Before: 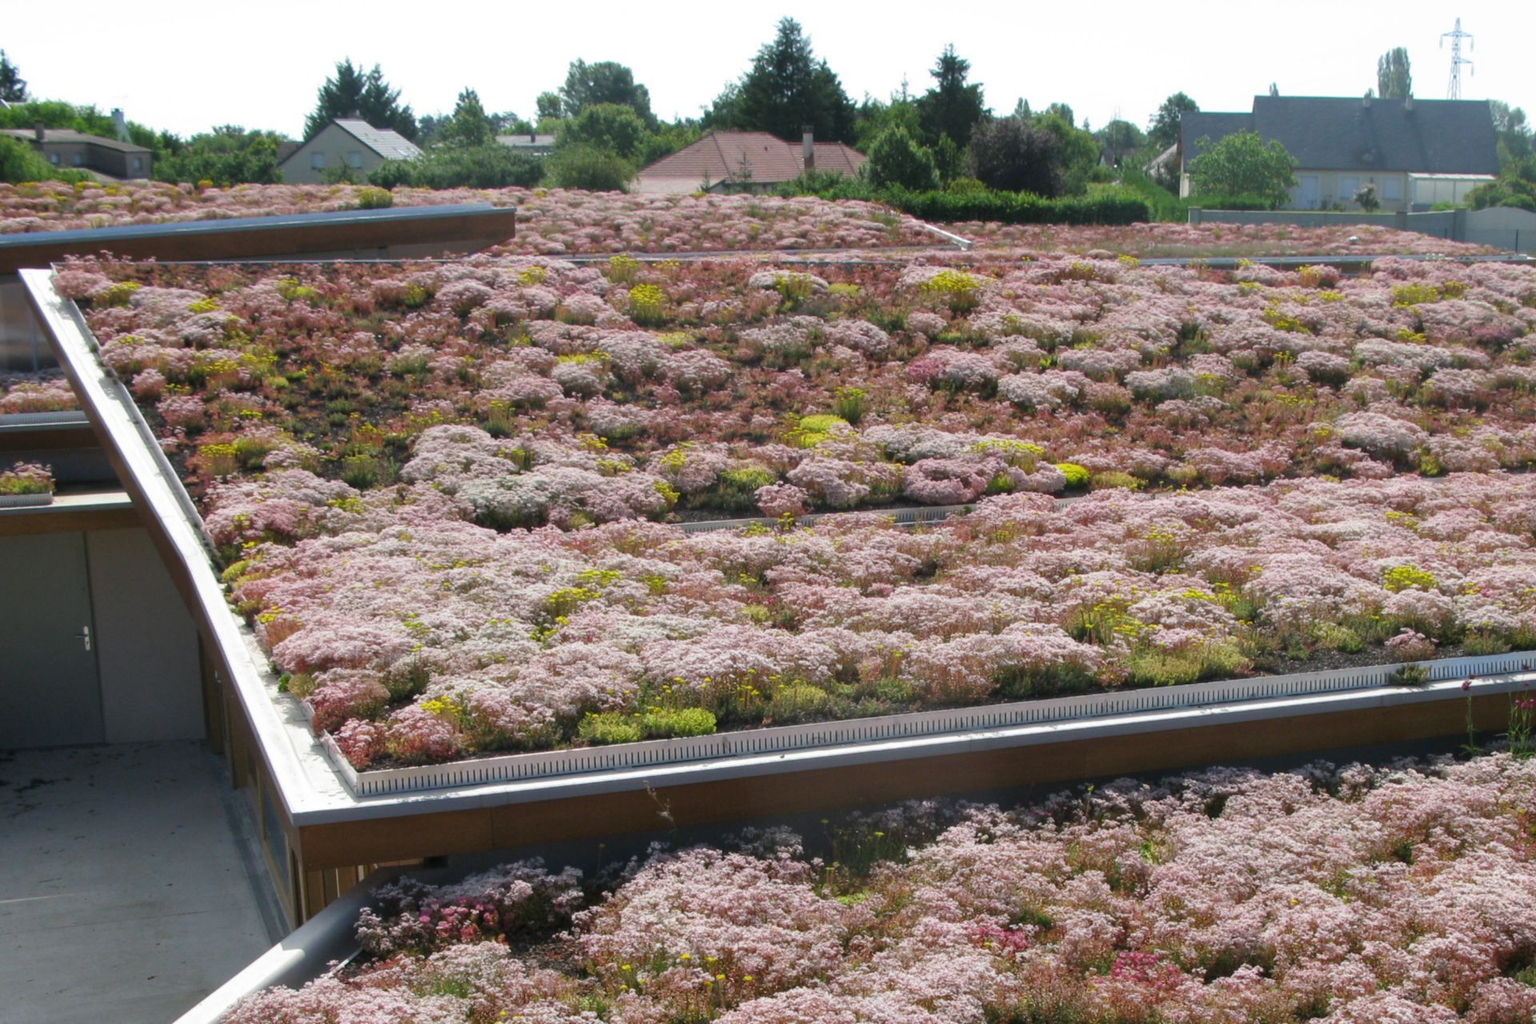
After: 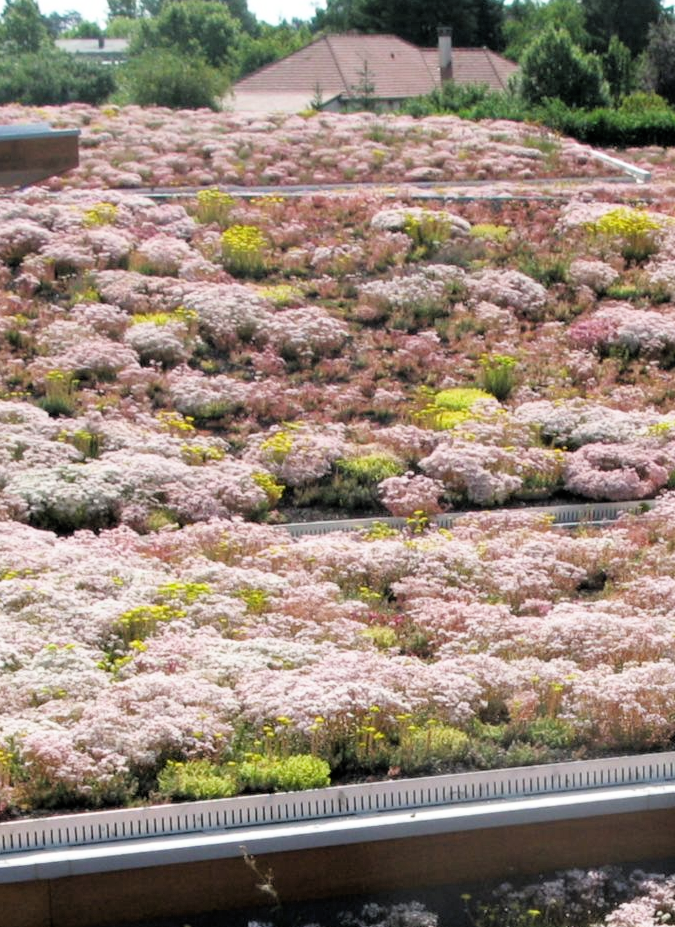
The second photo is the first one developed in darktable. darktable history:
exposure: black level correction 0.001, exposure 0.955 EV, compensate exposure bias true, compensate highlight preservation false
crop and rotate: left 29.476%, top 10.214%, right 35.32%, bottom 17.333%
filmic rgb: black relative exposure -3.86 EV, white relative exposure 3.48 EV, hardness 2.63, contrast 1.103
tone curve: curves: ch0 [(0, 0) (0.641, 0.595) (1, 1)], color space Lab, linked channels, preserve colors none
